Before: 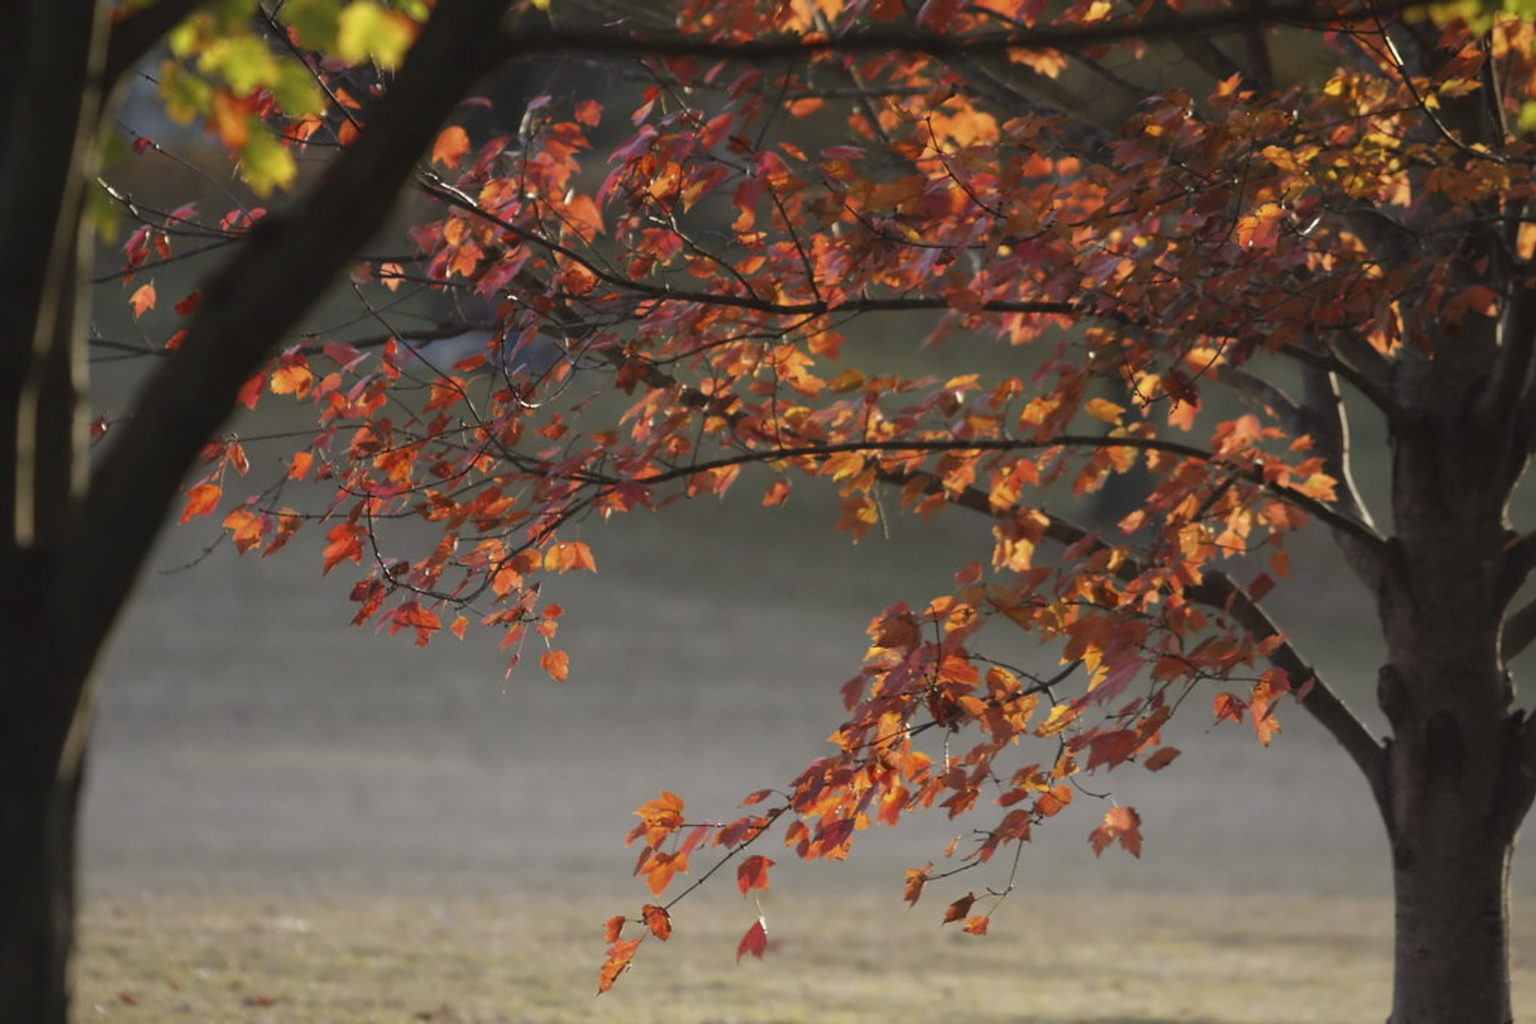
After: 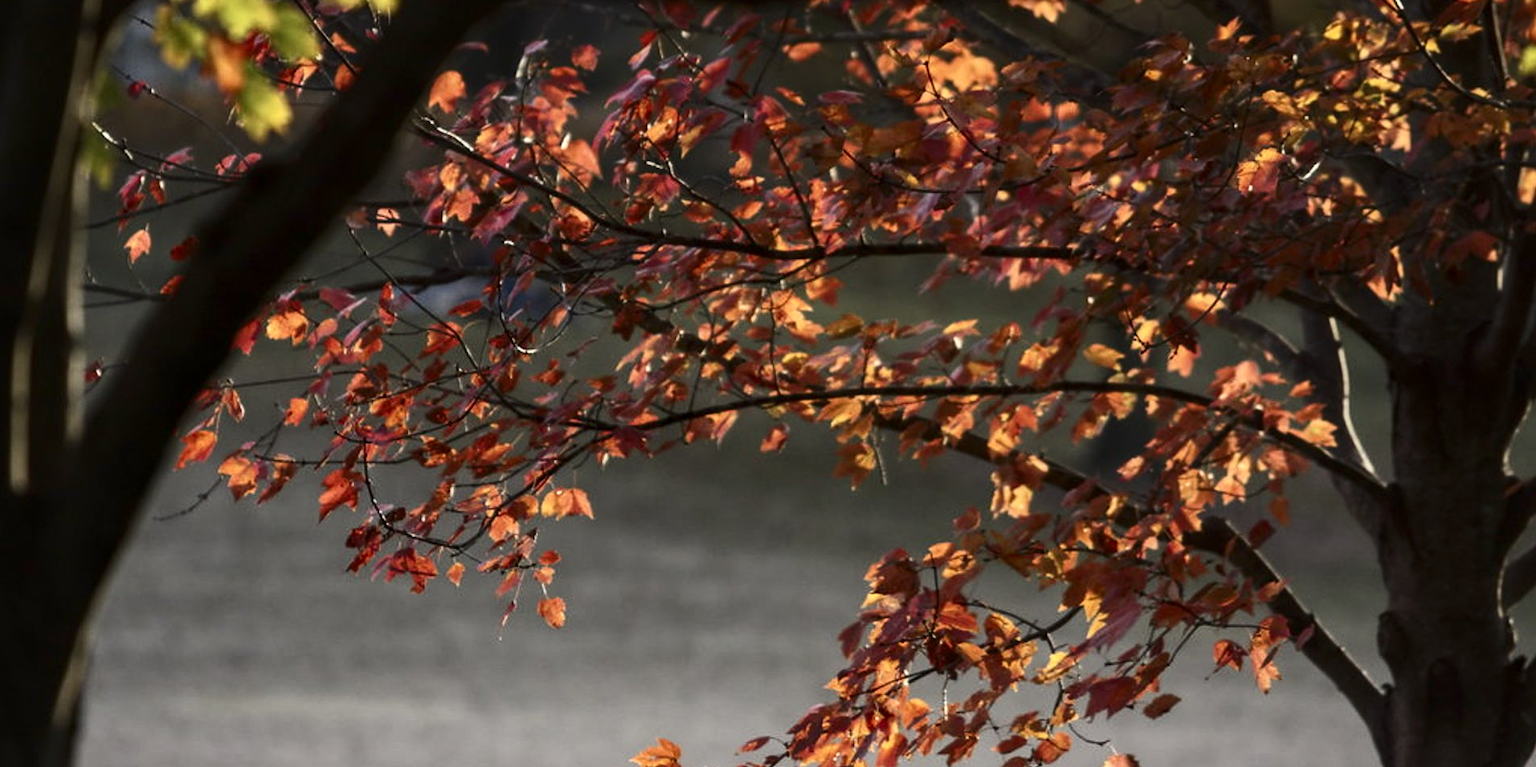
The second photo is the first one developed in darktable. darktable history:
crop: left 0.402%, top 5.514%, bottom 19.868%
local contrast: detail 130%
contrast brightness saturation: contrast 0.279
